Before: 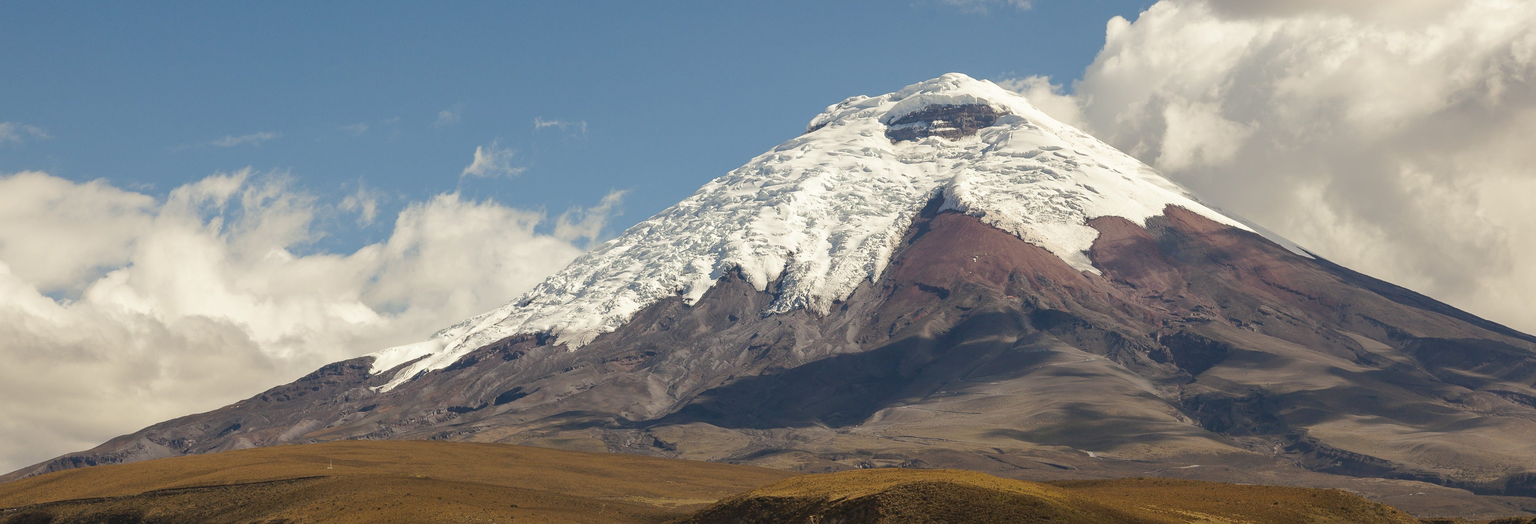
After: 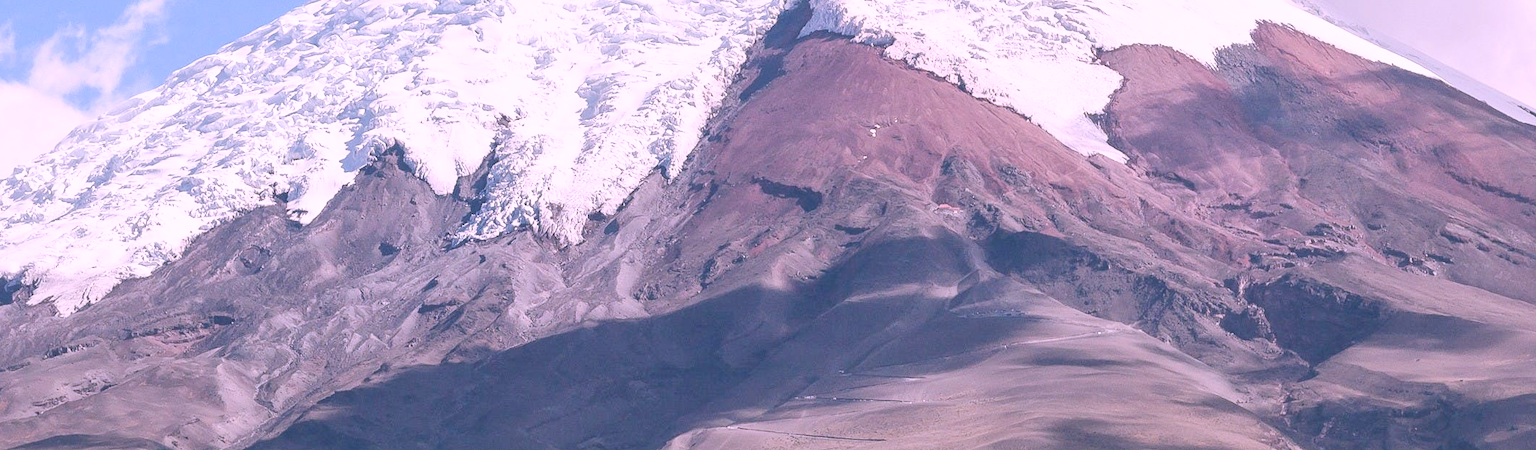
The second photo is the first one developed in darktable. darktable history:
crop: left 35.142%, top 37.012%, right 14.998%, bottom 20.056%
local contrast: mode bilateral grid, contrast 21, coarseness 50, detail 119%, midtone range 0.2
color correction: highlights a* 15.1, highlights b* -25.71
filmic rgb: black relative exposure -8.16 EV, white relative exposure 3.77 EV, hardness 4.47
exposure: exposure 1.217 EV, compensate highlight preservation false
